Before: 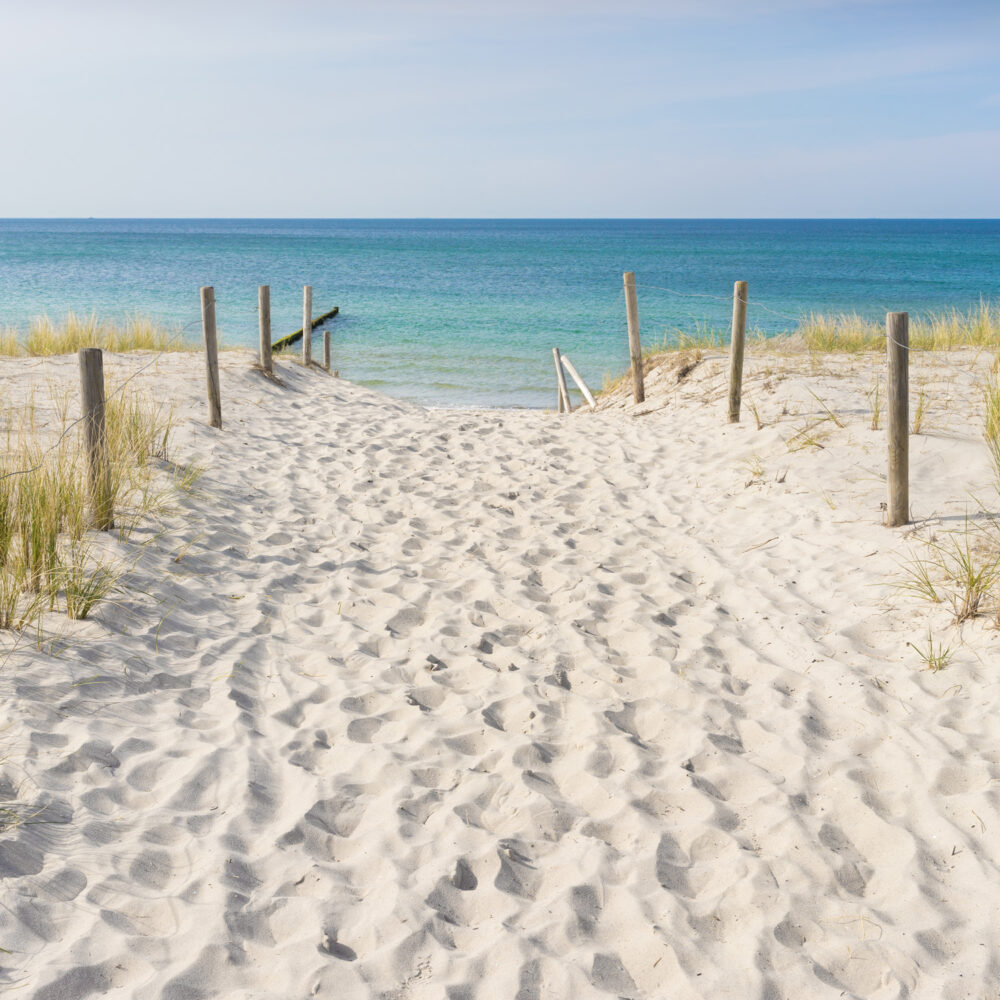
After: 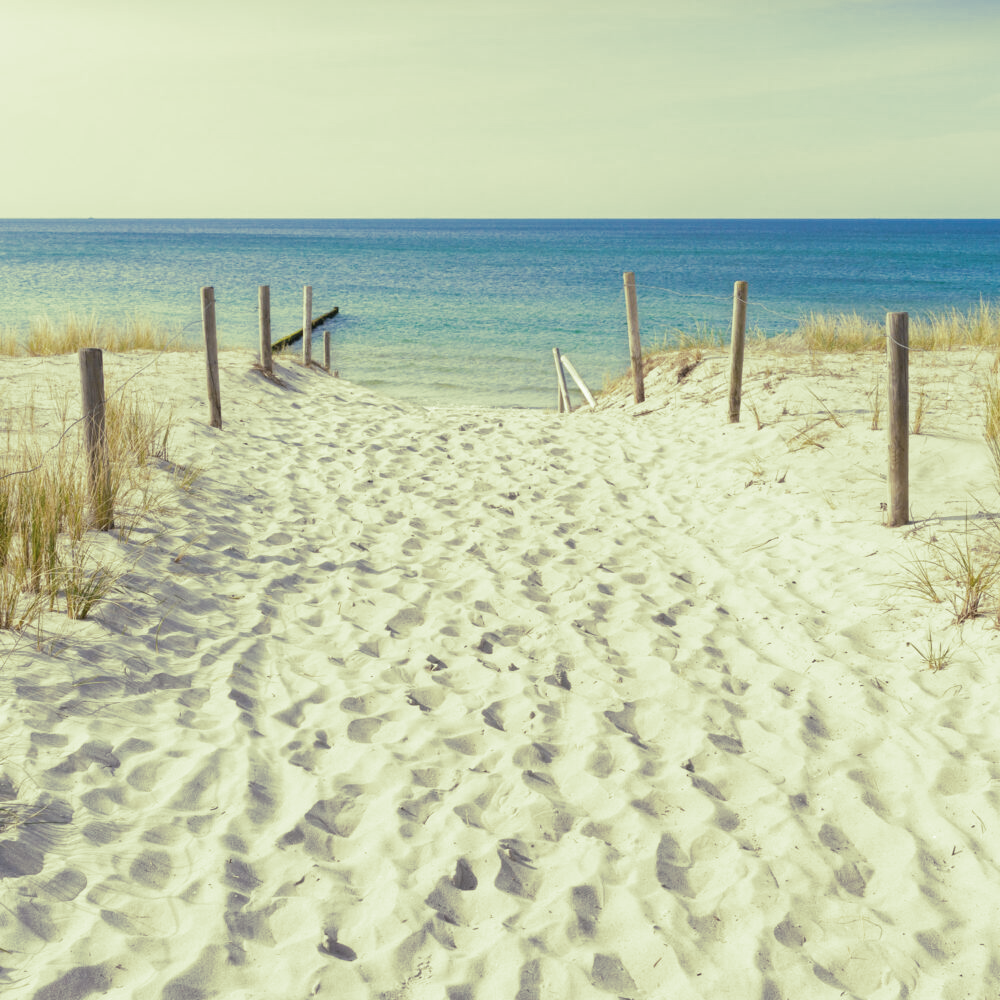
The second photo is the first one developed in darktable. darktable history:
split-toning: shadows › hue 290.82°, shadows › saturation 0.34, highlights › saturation 0.38, balance 0, compress 50%
exposure: exposure -0.041 EV, compensate highlight preservation false
